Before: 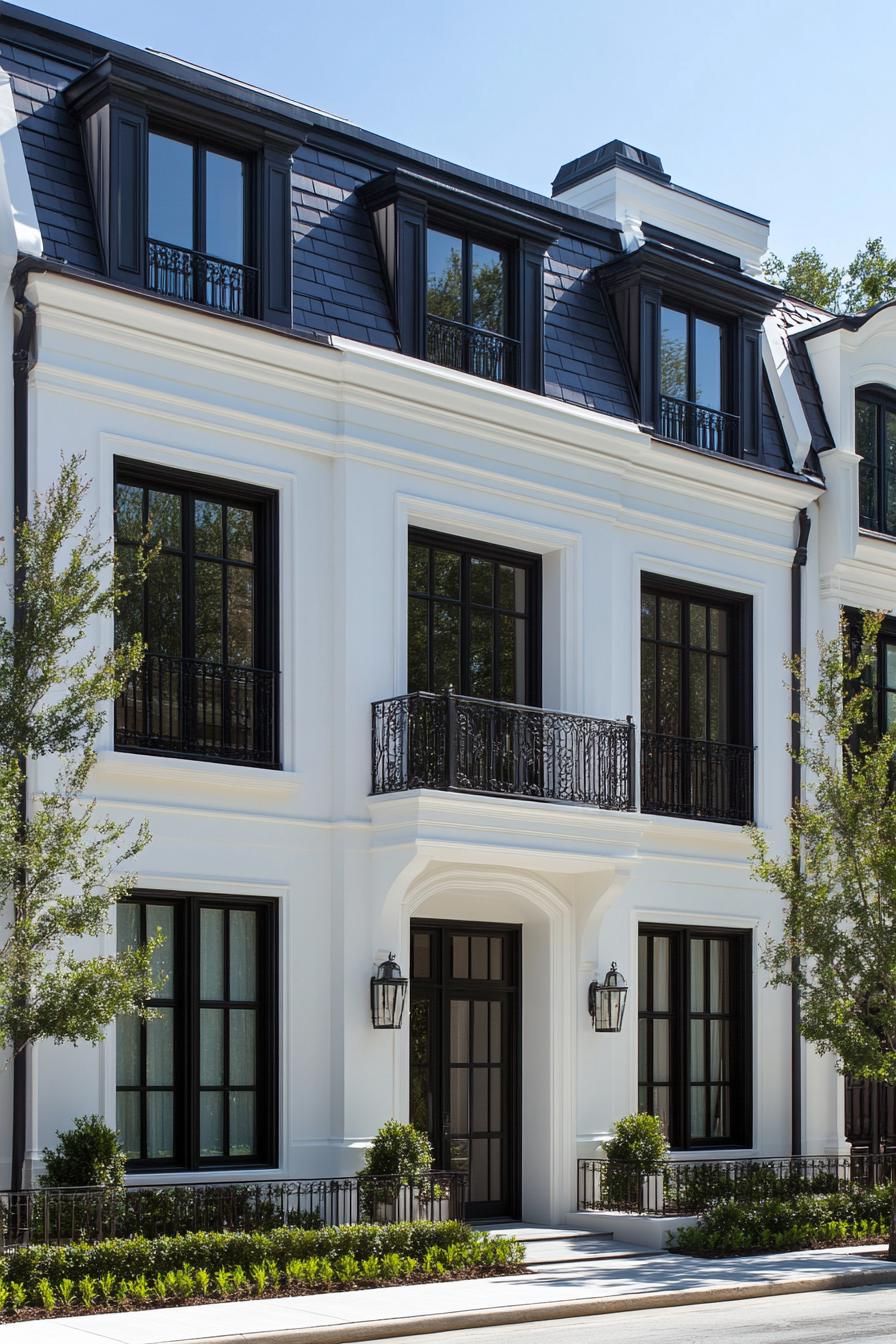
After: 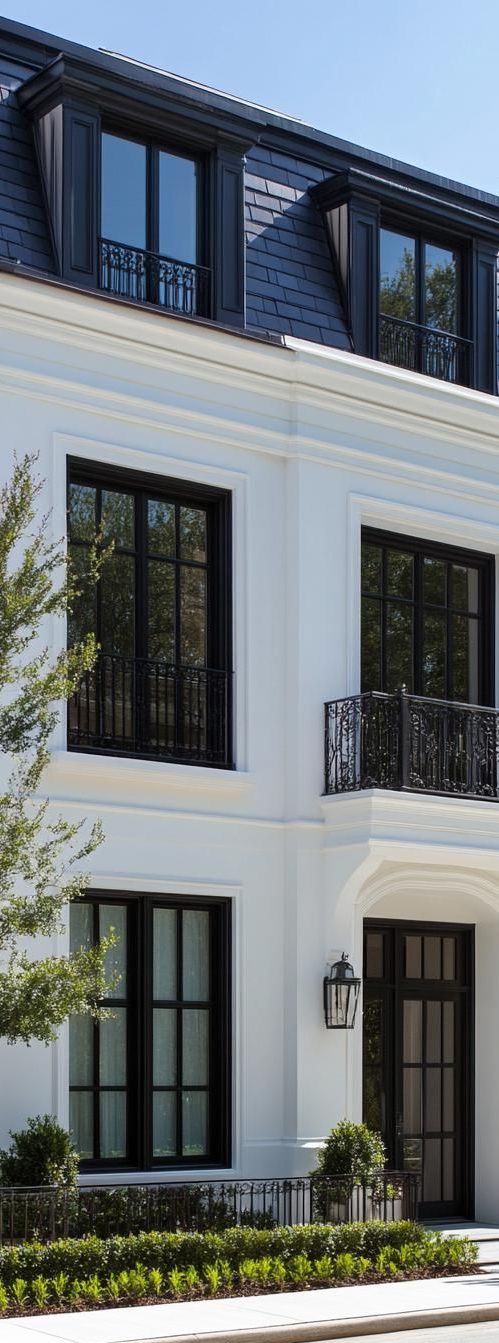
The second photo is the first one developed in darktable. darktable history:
crop: left 5.279%, right 38.922%
